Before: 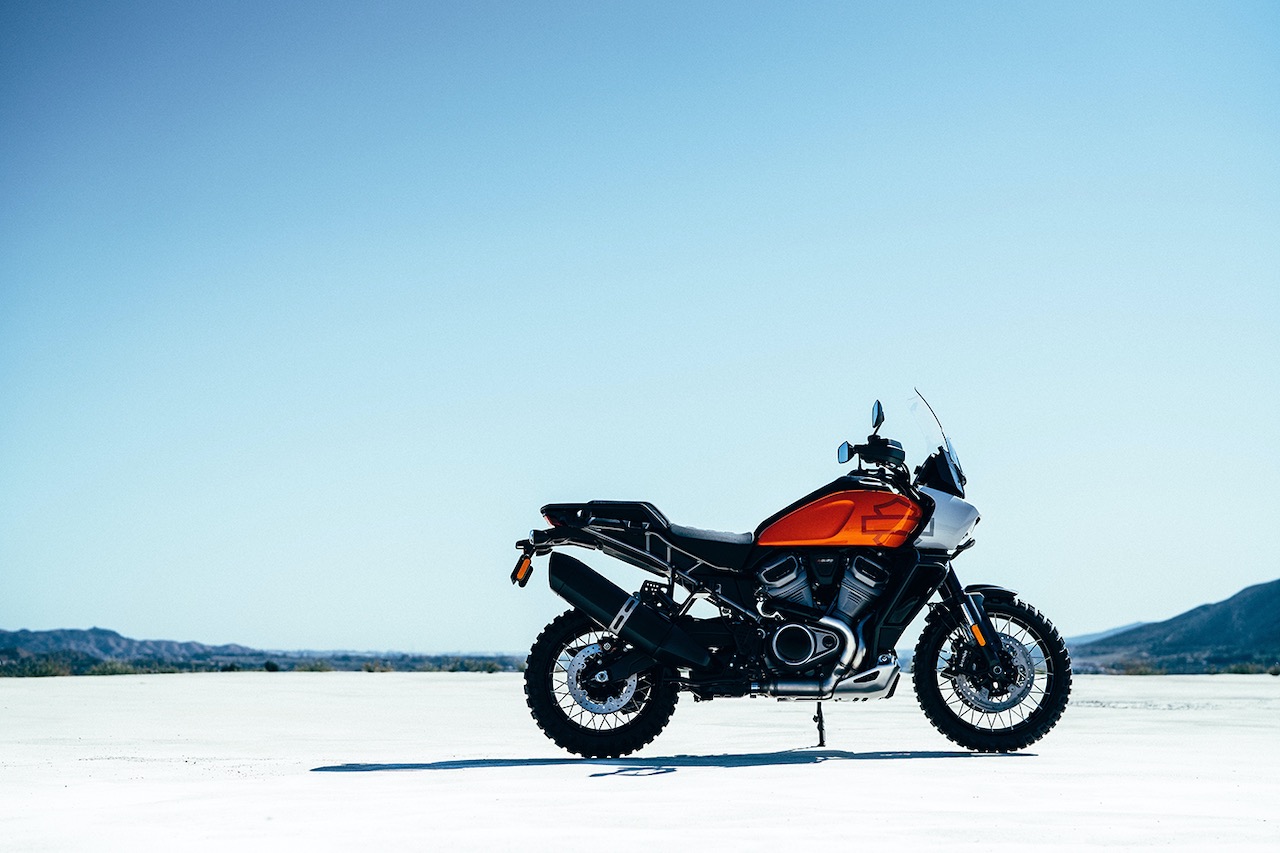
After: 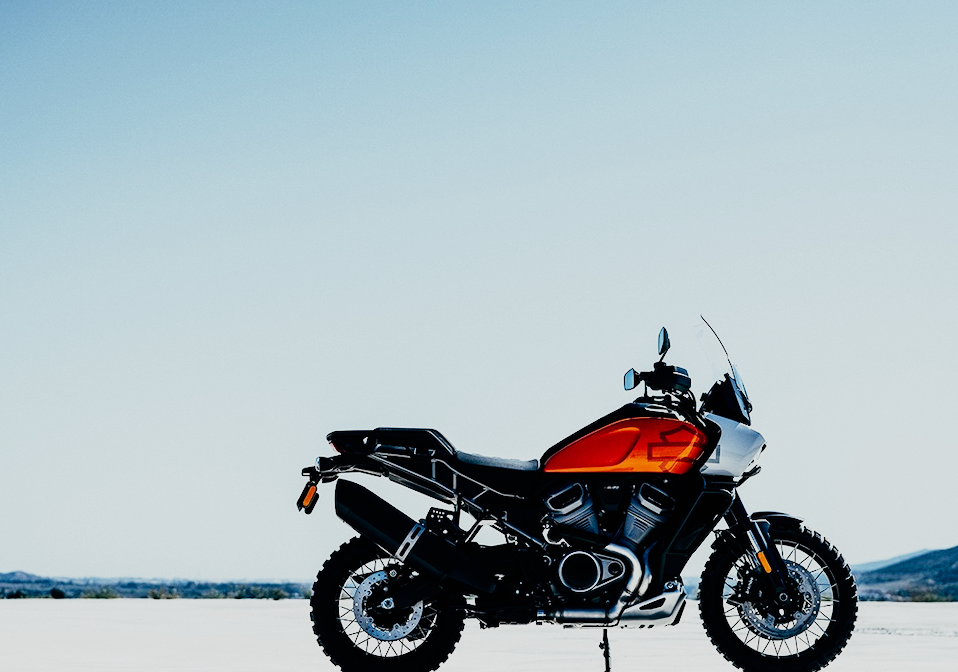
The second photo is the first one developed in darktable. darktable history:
sigmoid: contrast 1.7, skew -0.2, preserve hue 0%, red attenuation 0.1, red rotation 0.035, green attenuation 0.1, green rotation -0.017, blue attenuation 0.15, blue rotation -0.052, base primaries Rec2020
crop: left 16.768%, top 8.653%, right 8.362%, bottom 12.485%
